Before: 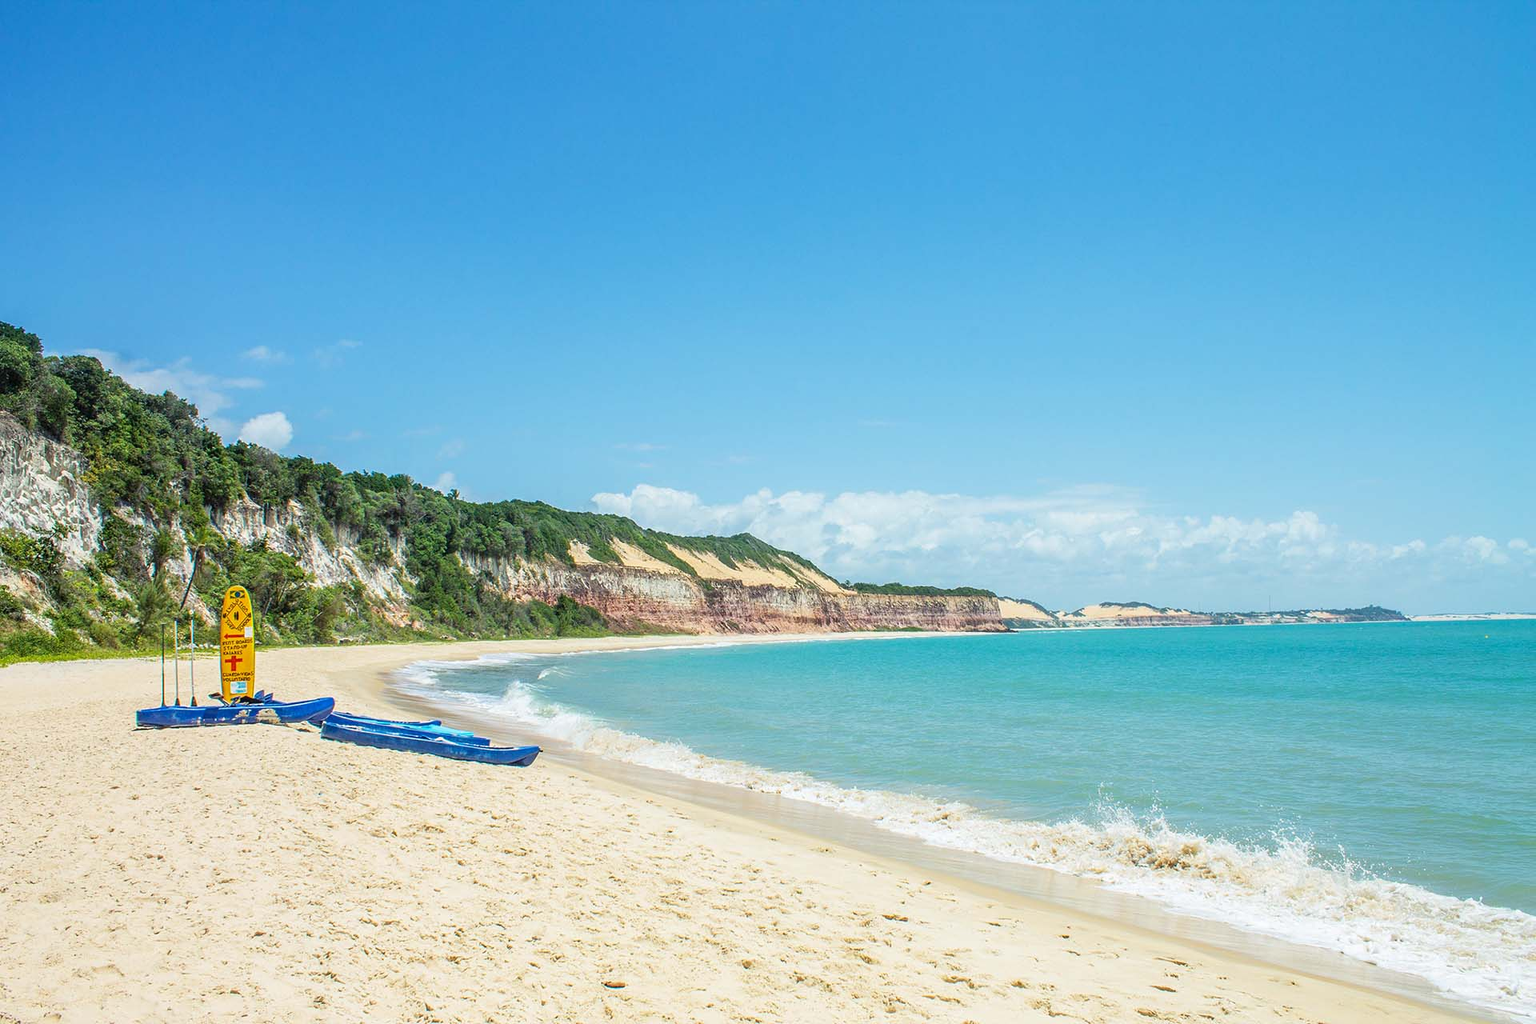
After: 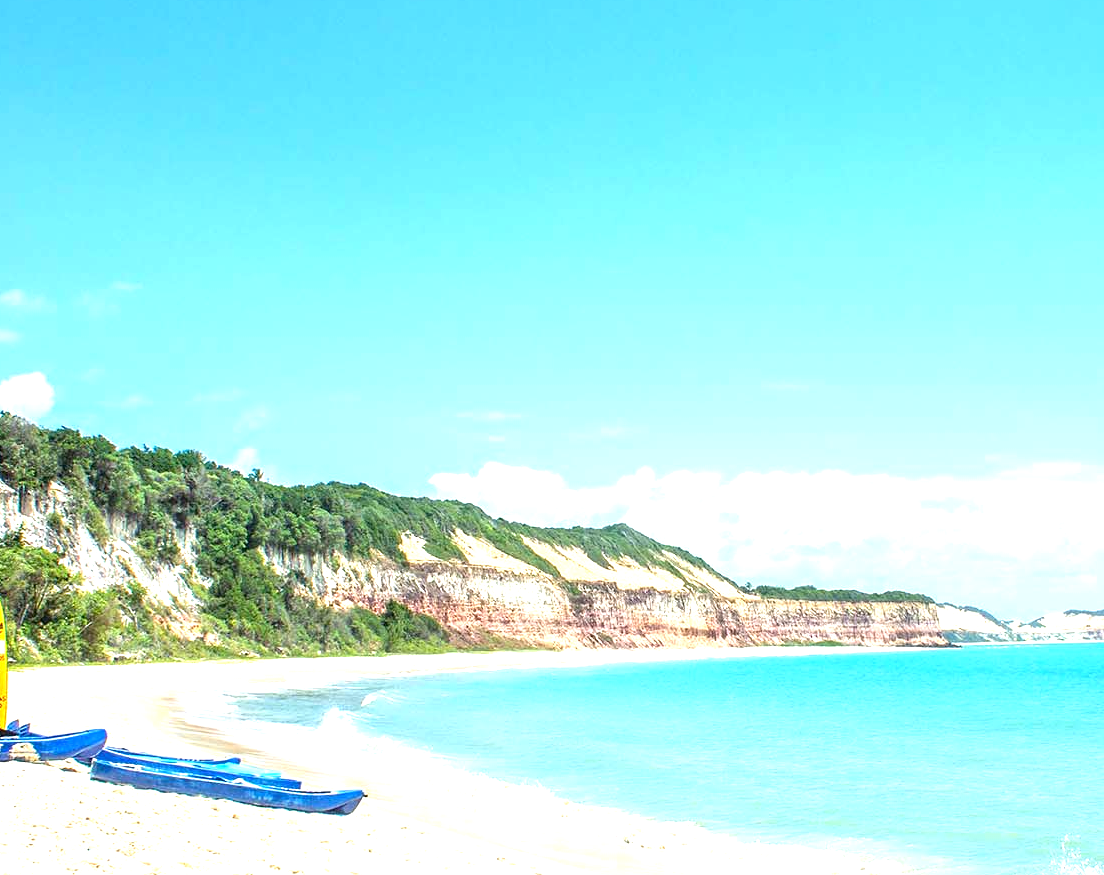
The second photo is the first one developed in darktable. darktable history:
crop: left 16.235%, top 11.198%, right 26.231%, bottom 20.405%
exposure: black level correction 0.001, exposure 1.128 EV, compensate exposure bias true, compensate highlight preservation false
